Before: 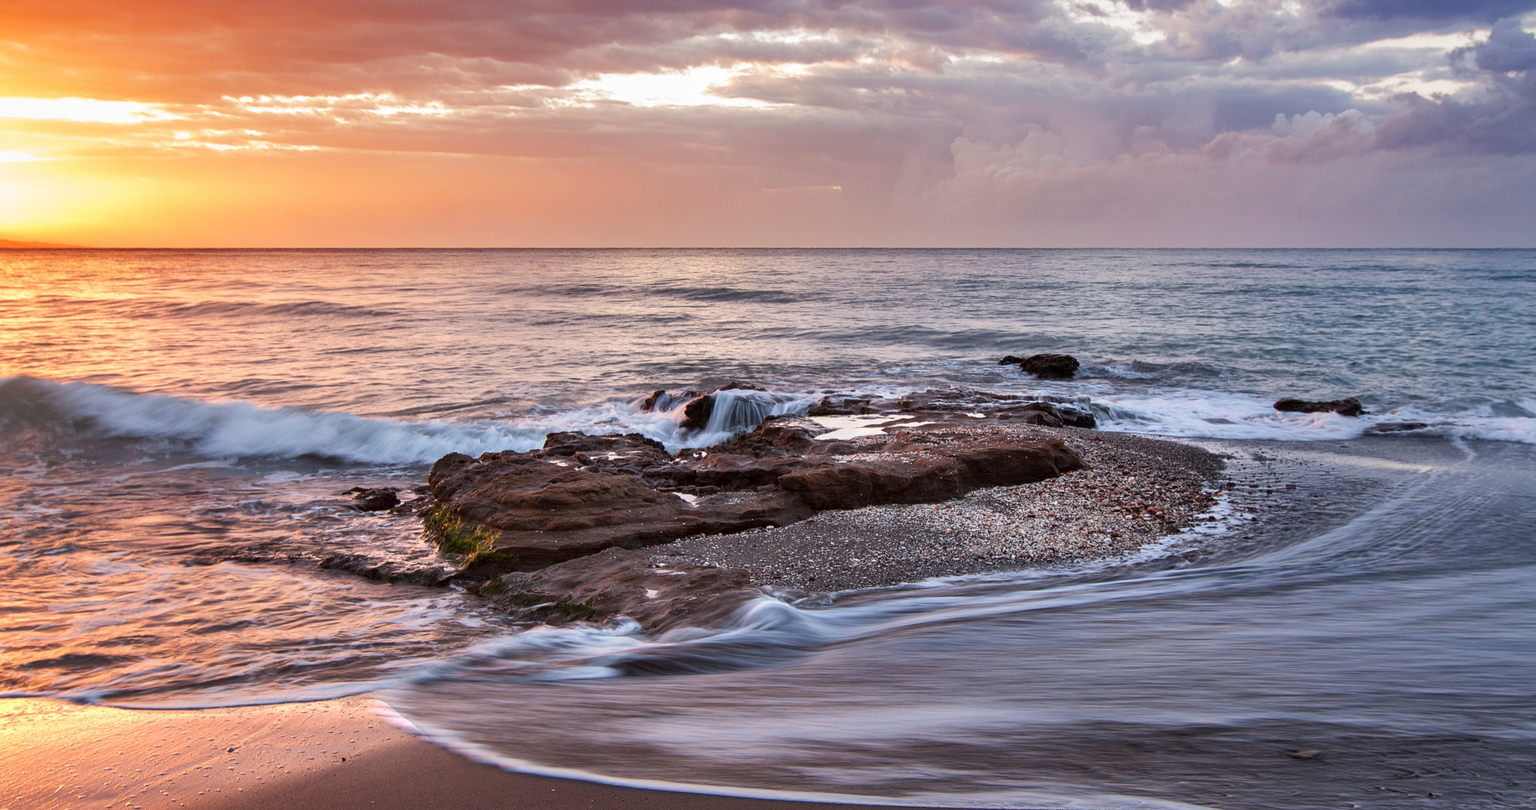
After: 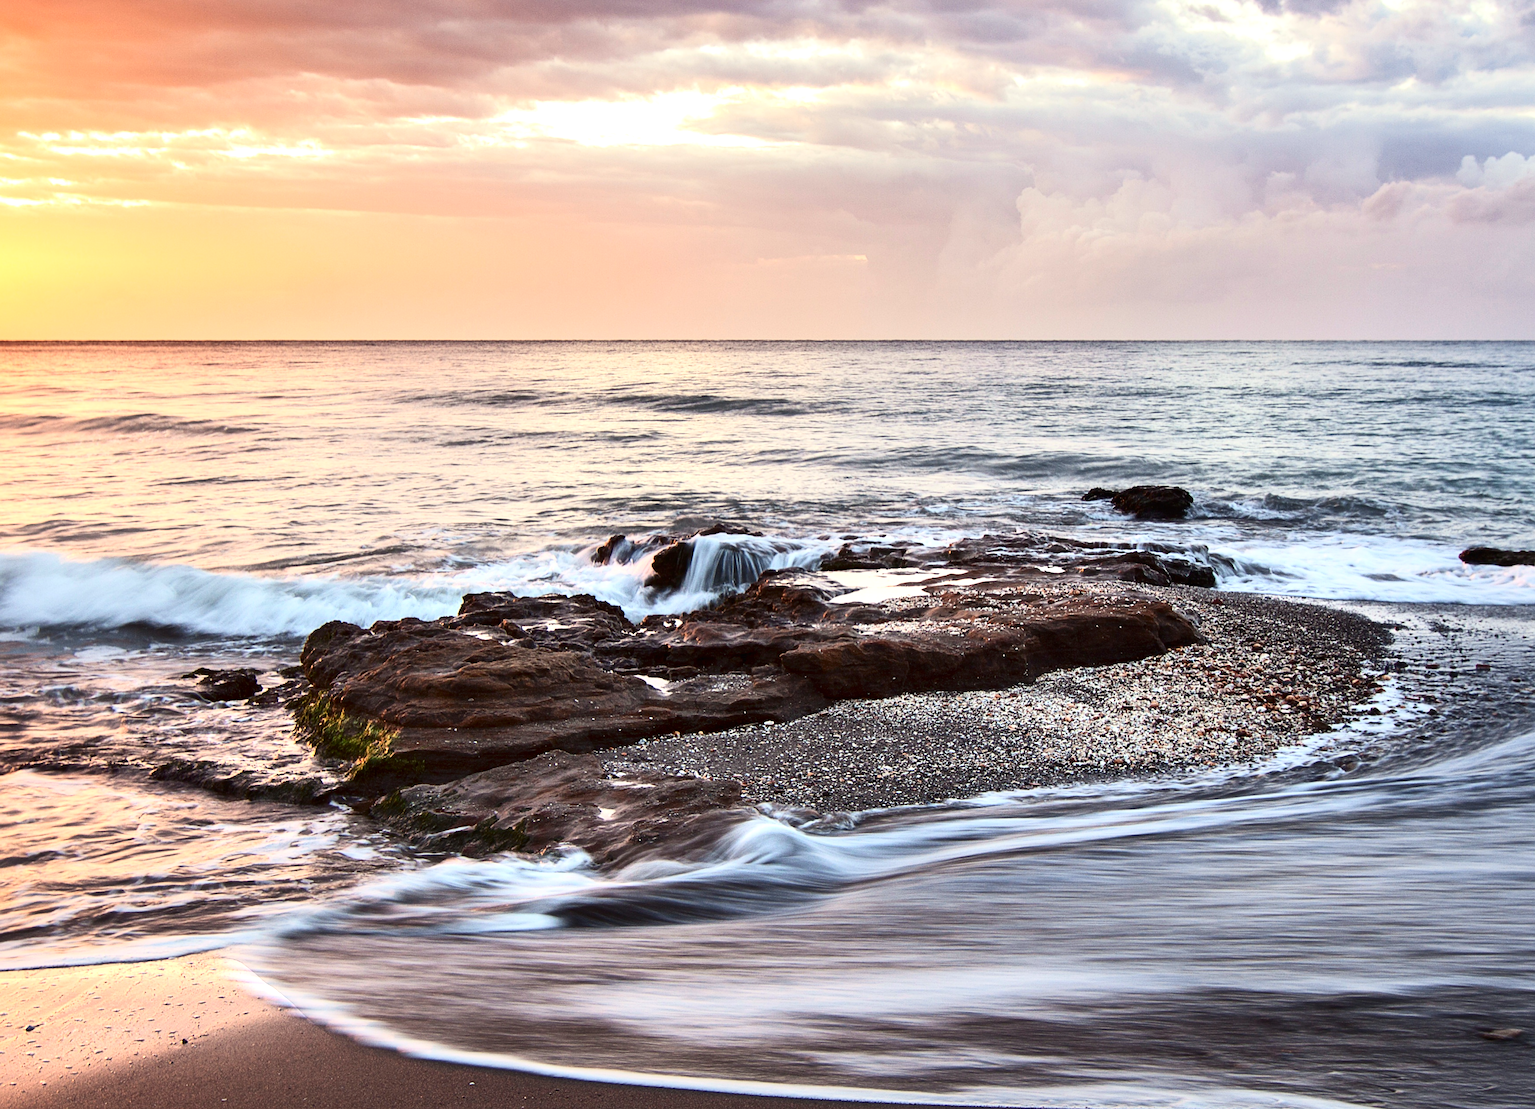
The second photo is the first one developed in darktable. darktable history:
exposure: black level correction -0.002, exposure 0.535 EV, compensate highlight preservation false
sharpen: radius 0.976, amount 0.608
contrast brightness saturation: contrast 0.288
crop: left 13.64%, right 13.41%
color correction: highlights a* -4.75, highlights b* 5.05, saturation 0.94
